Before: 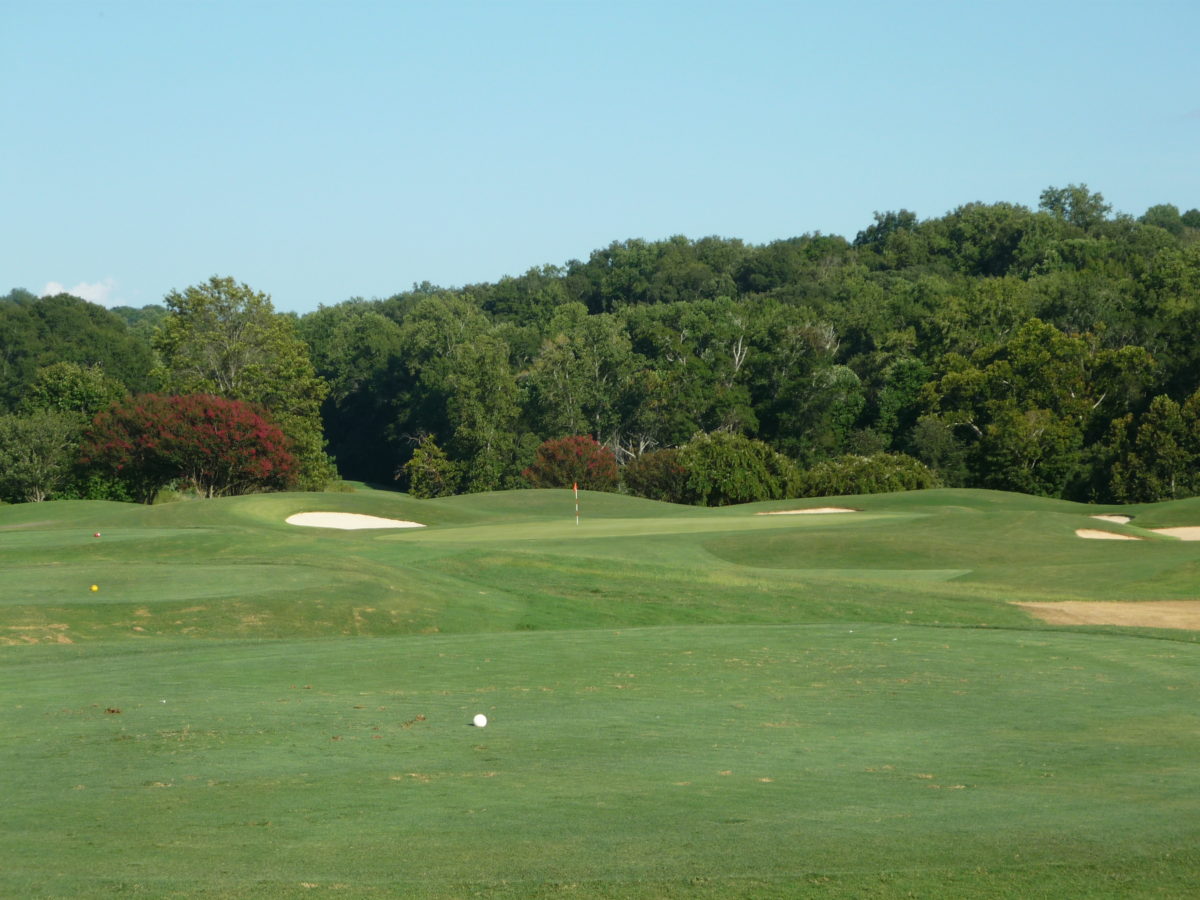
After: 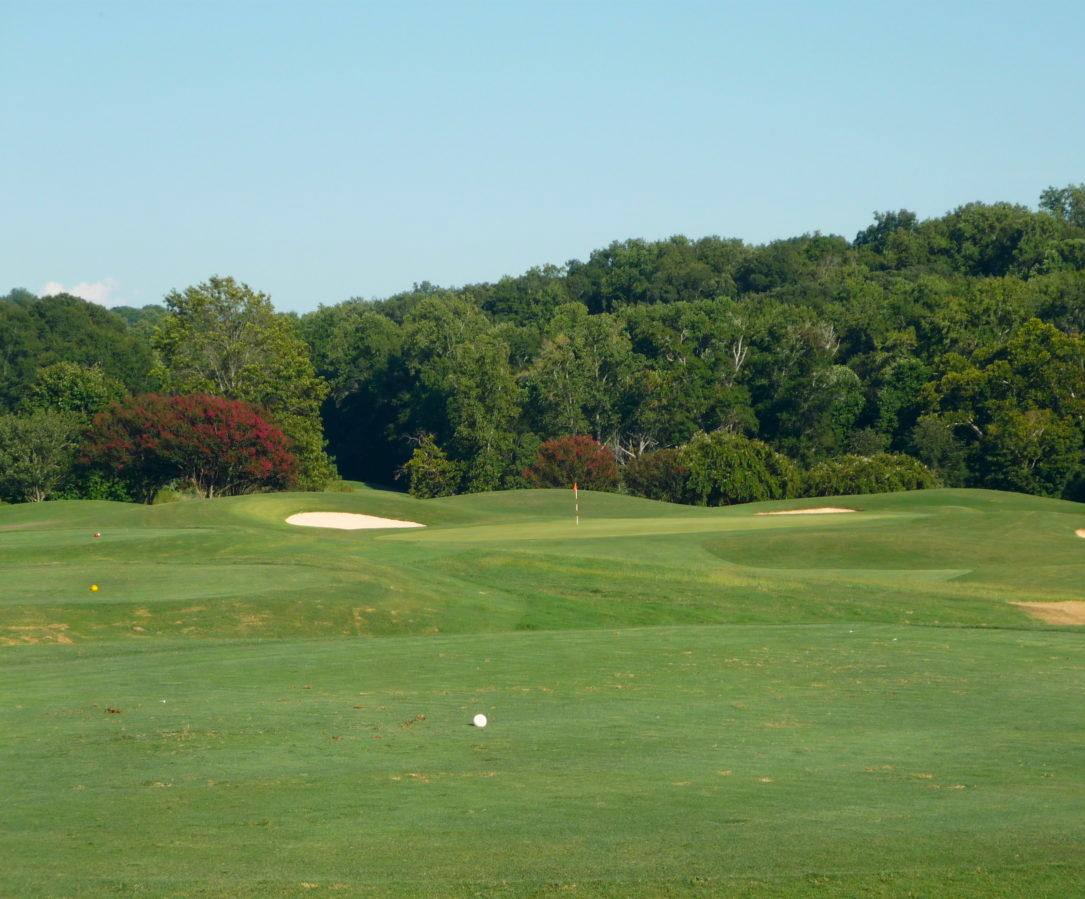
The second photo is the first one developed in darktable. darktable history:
color balance rgb: shadows lift › hue 87.51°, highlights gain › chroma 1.62%, highlights gain › hue 55.1°, global offset › chroma 0.06%, global offset › hue 253.66°, linear chroma grading › global chroma 0.5%, perceptual saturation grading › global saturation 16.38%
crop: right 9.509%, bottom 0.031%
